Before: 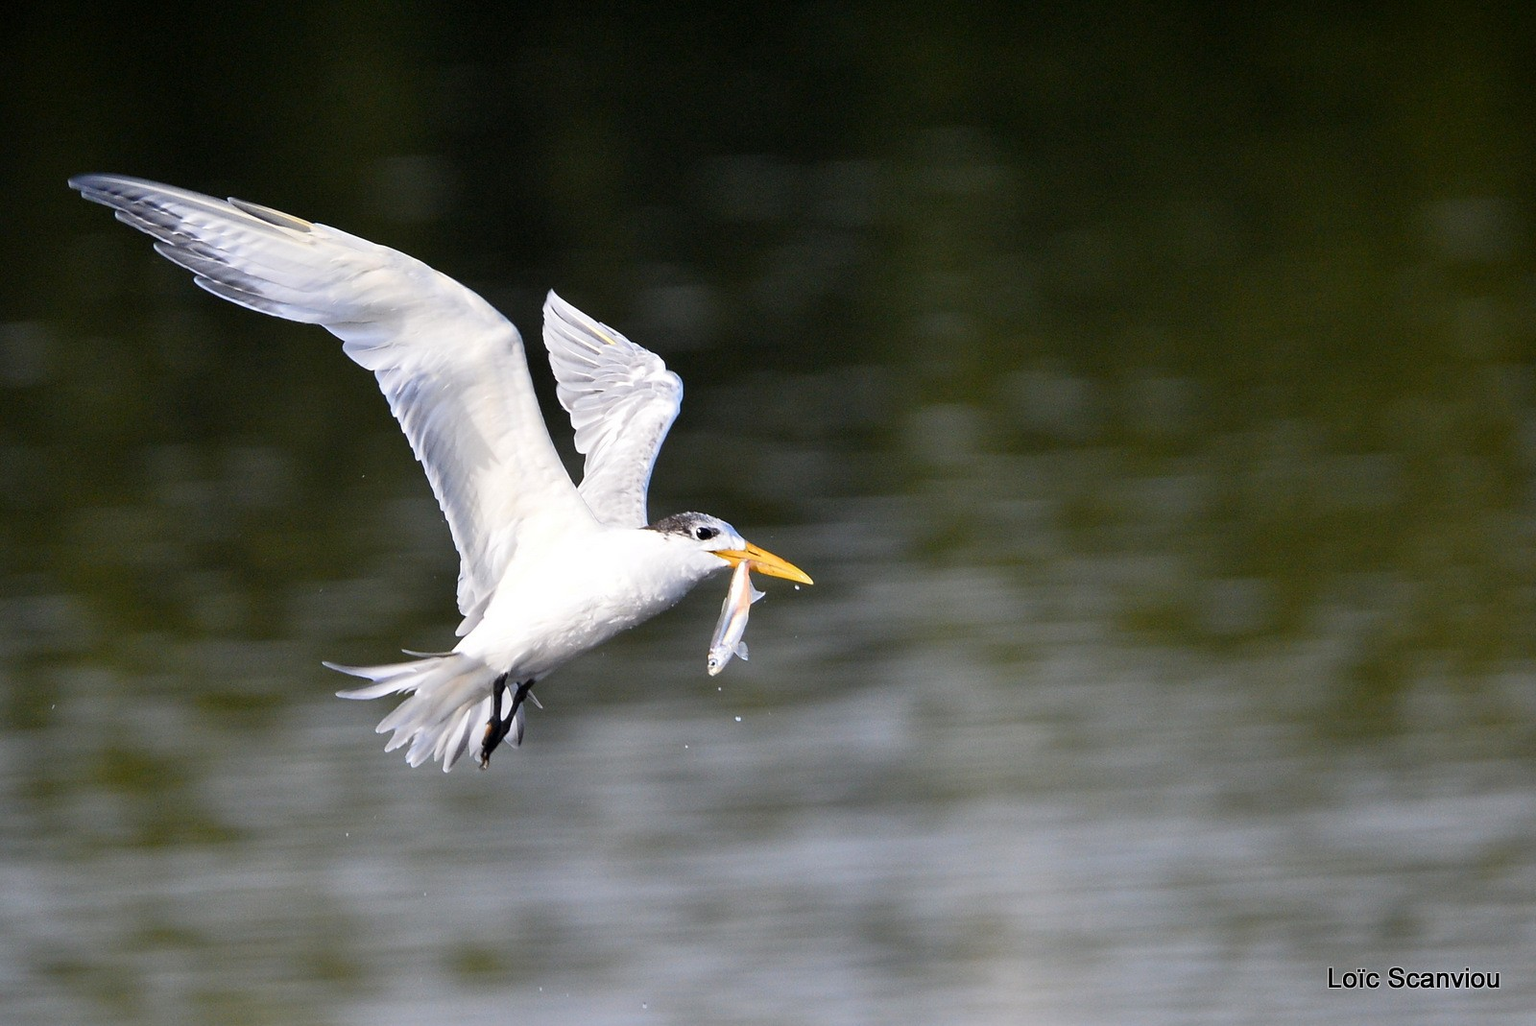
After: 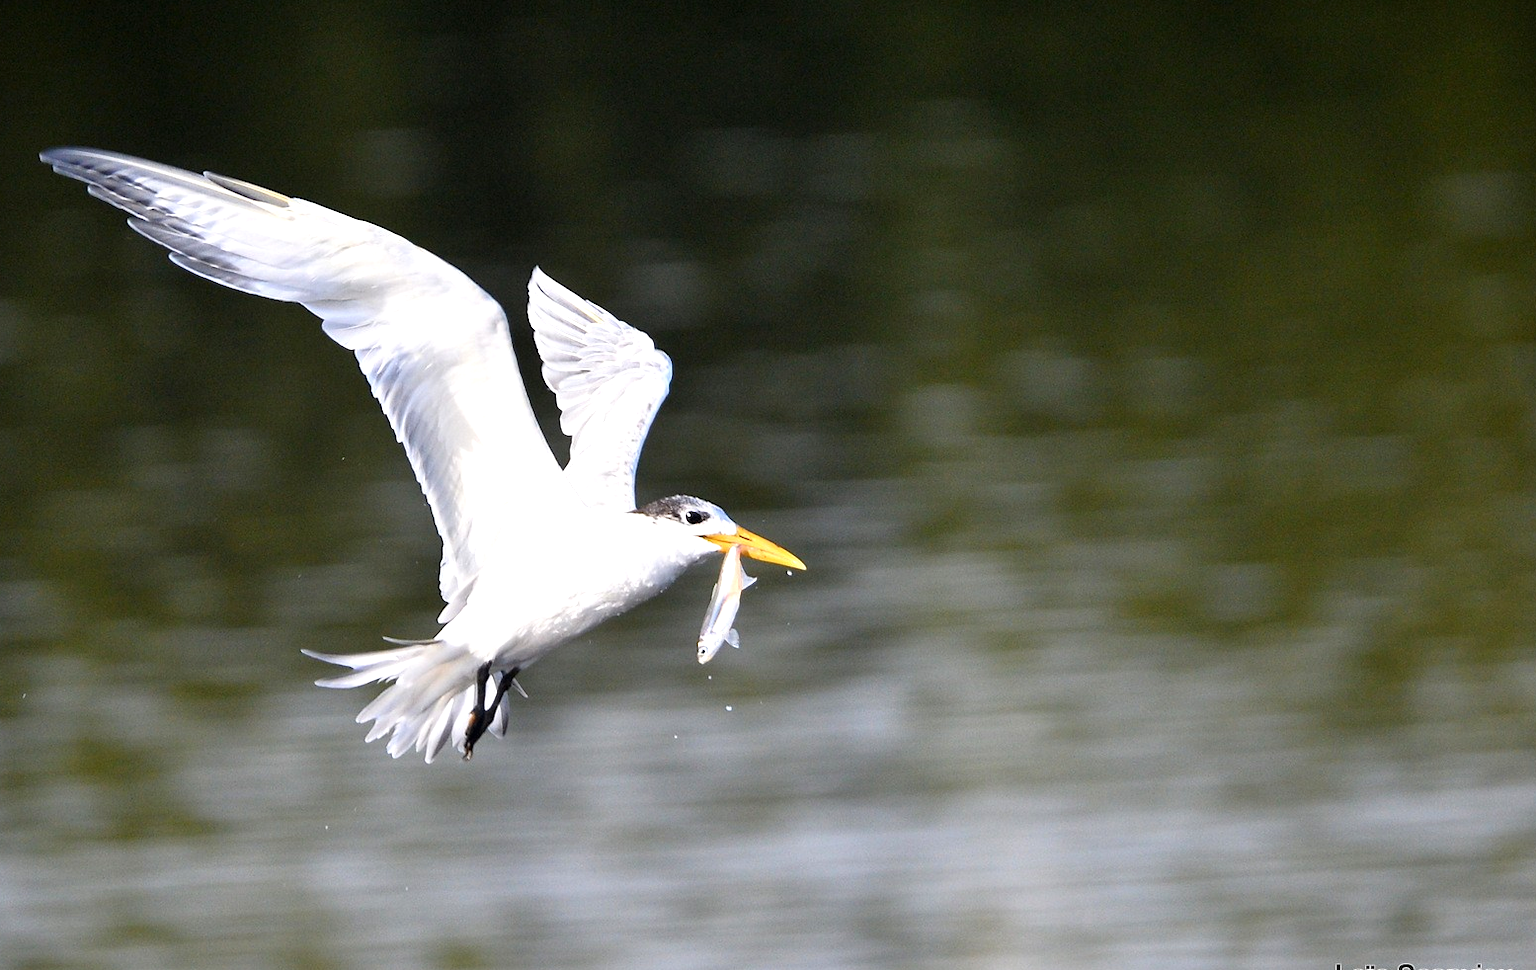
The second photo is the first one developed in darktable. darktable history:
crop: left 1.971%, top 3.039%, right 0.786%, bottom 4.95%
exposure: black level correction 0, exposure 0.499 EV, compensate highlight preservation false
